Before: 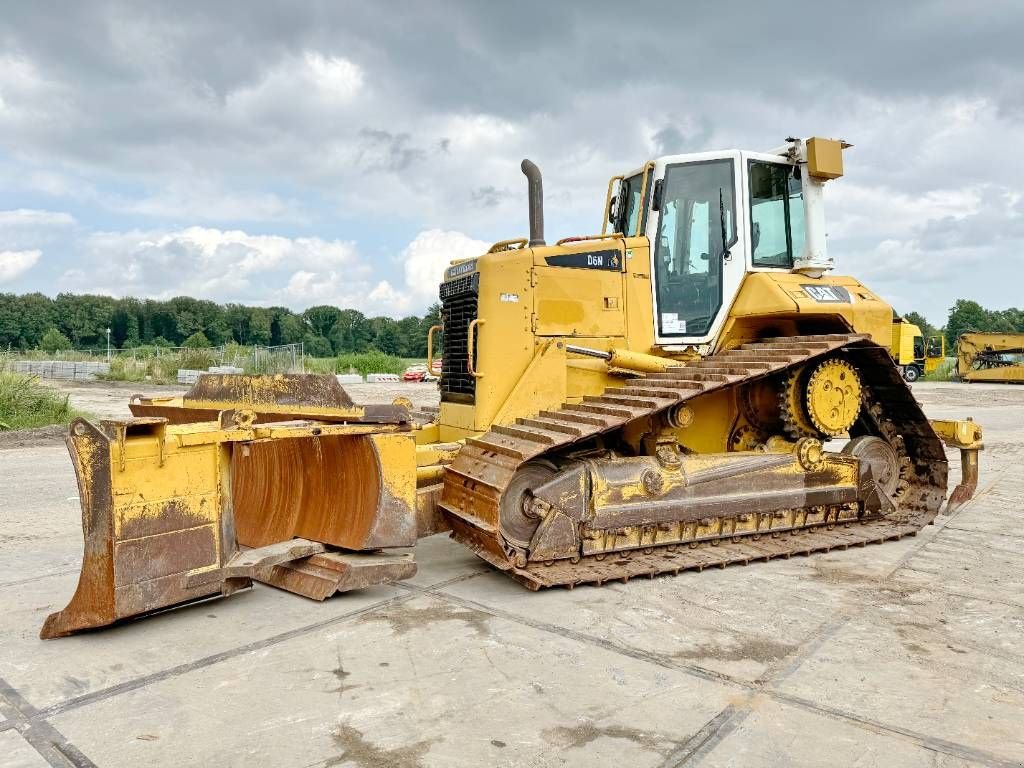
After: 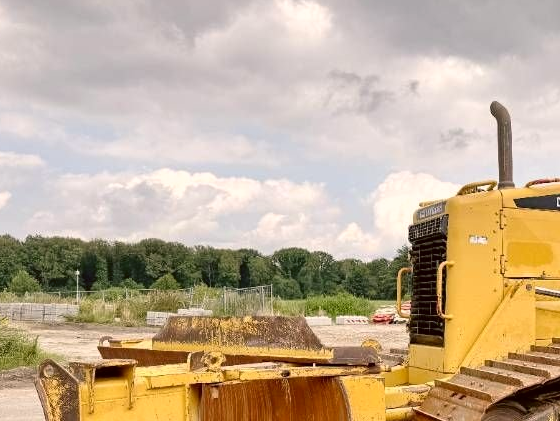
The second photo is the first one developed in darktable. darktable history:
crop and rotate: left 3.035%, top 7.629%, right 42.271%, bottom 37.538%
color correction: highlights a* 6.7, highlights b* 7.82, shadows a* 5.72, shadows b* 7.47, saturation 0.921
